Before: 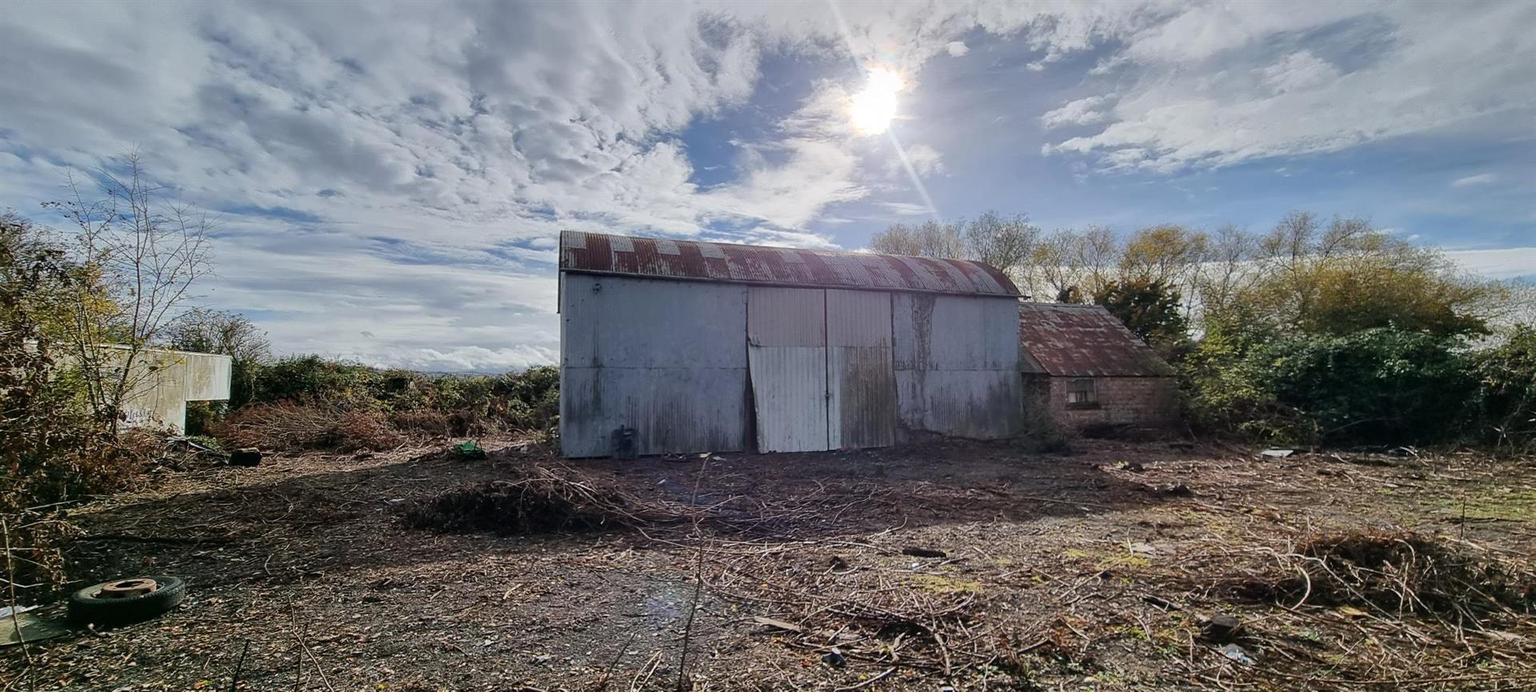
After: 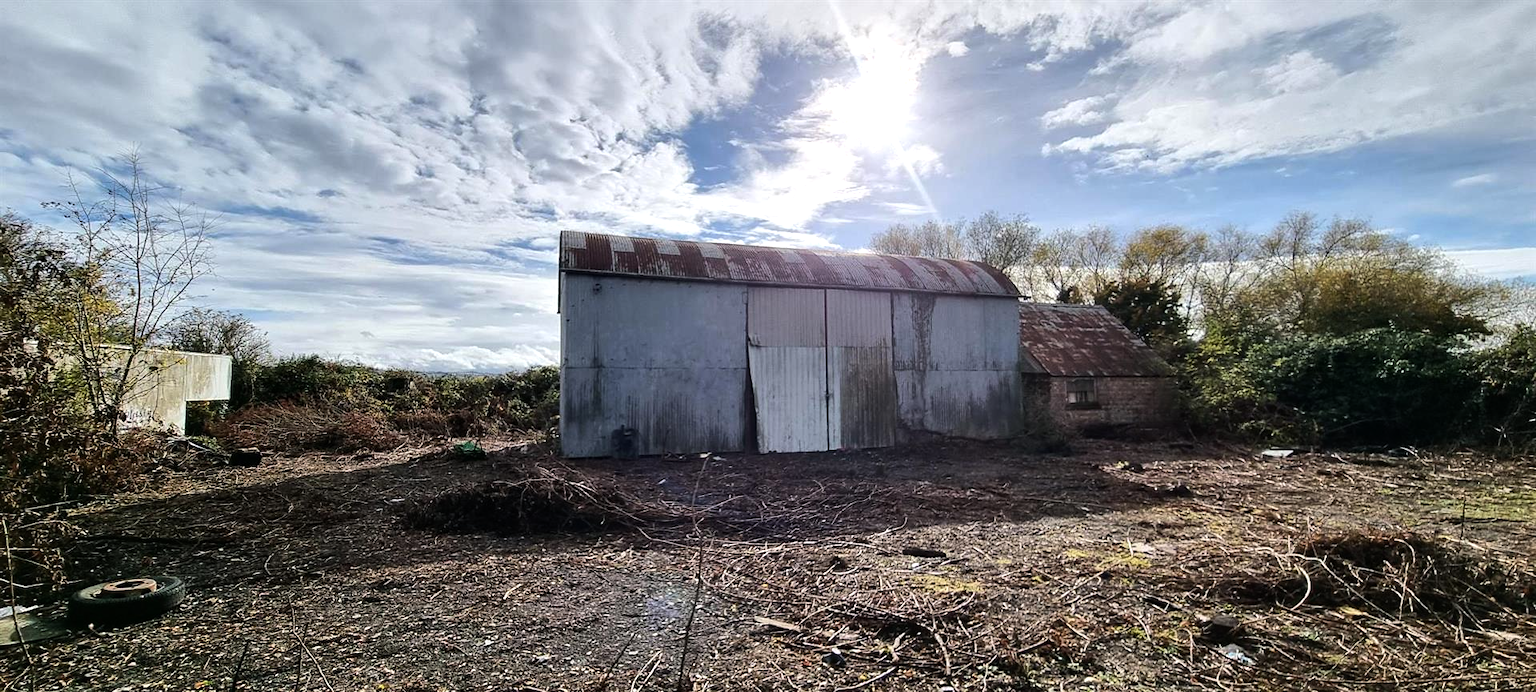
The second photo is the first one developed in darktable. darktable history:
tone equalizer: -8 EV -0.77 EV, -7 EV -0.727 EV, -6 EV -0.6 EV, -5 EV -0.393 EV, -3 EV 0.388 EV, -2 EV 0.6 EV, -1 EV 0.689 EV, +0 EV 0.771 EV, edges refinement/feathering 500, mask exposure compensation -1.57 EV, preserve details no
